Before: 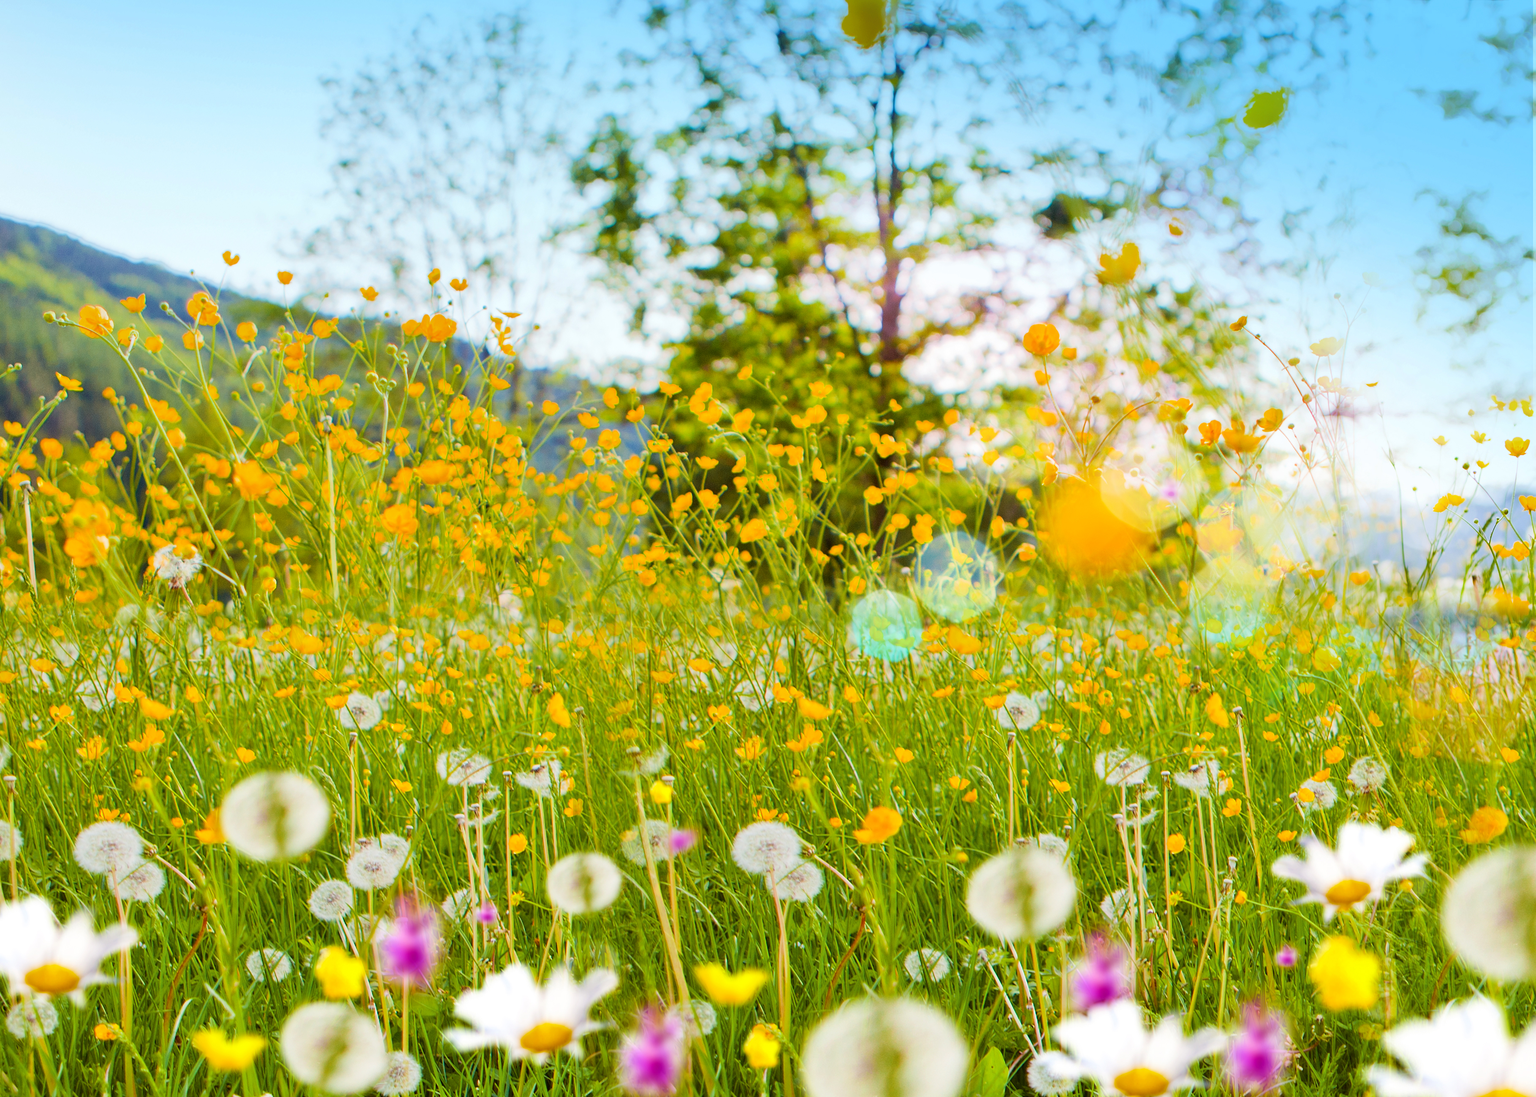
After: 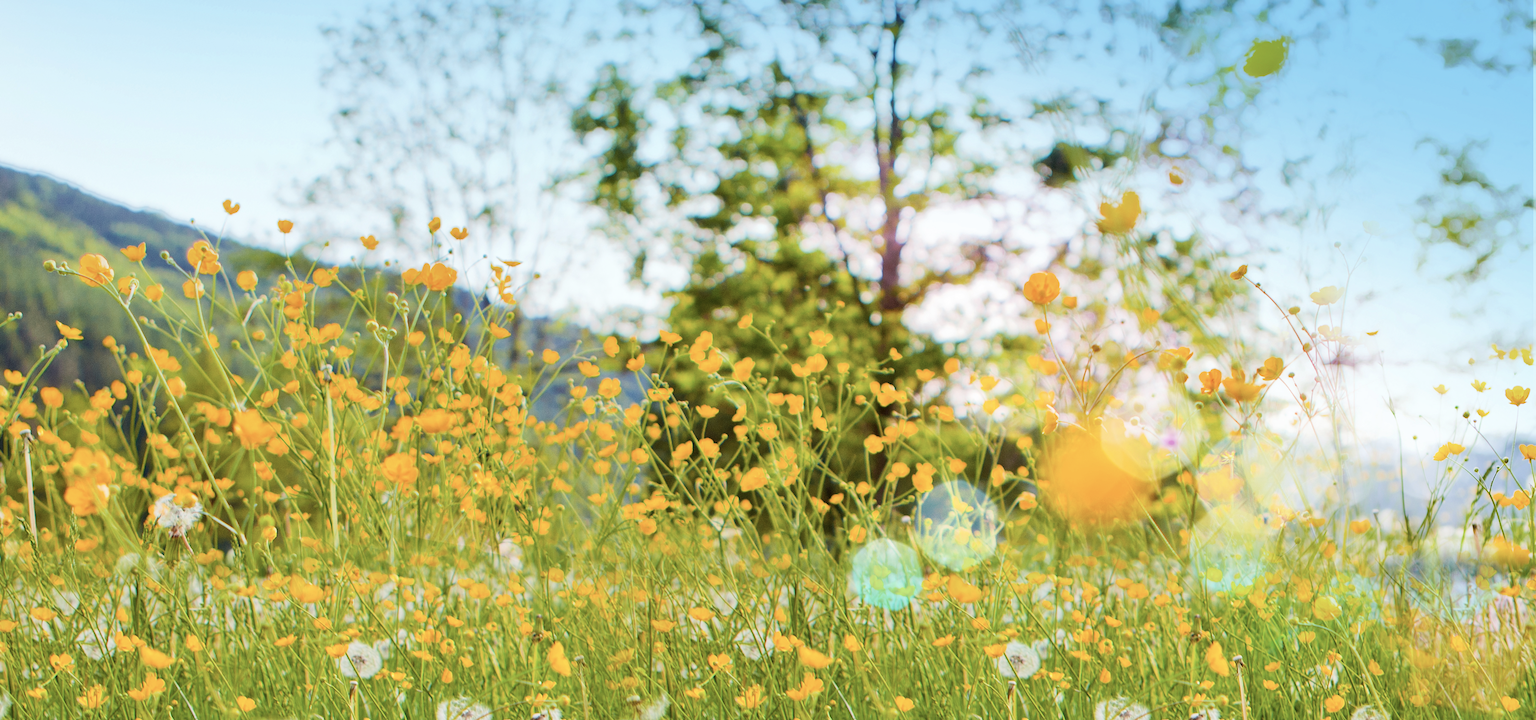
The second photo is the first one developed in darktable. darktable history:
contrast brightness saturation: contrast 0.062, brightness -0.015, saturation -0.228
tone equalizer: on, module defaults
crop and rotate: top 4.713%, bottom 29.571%
